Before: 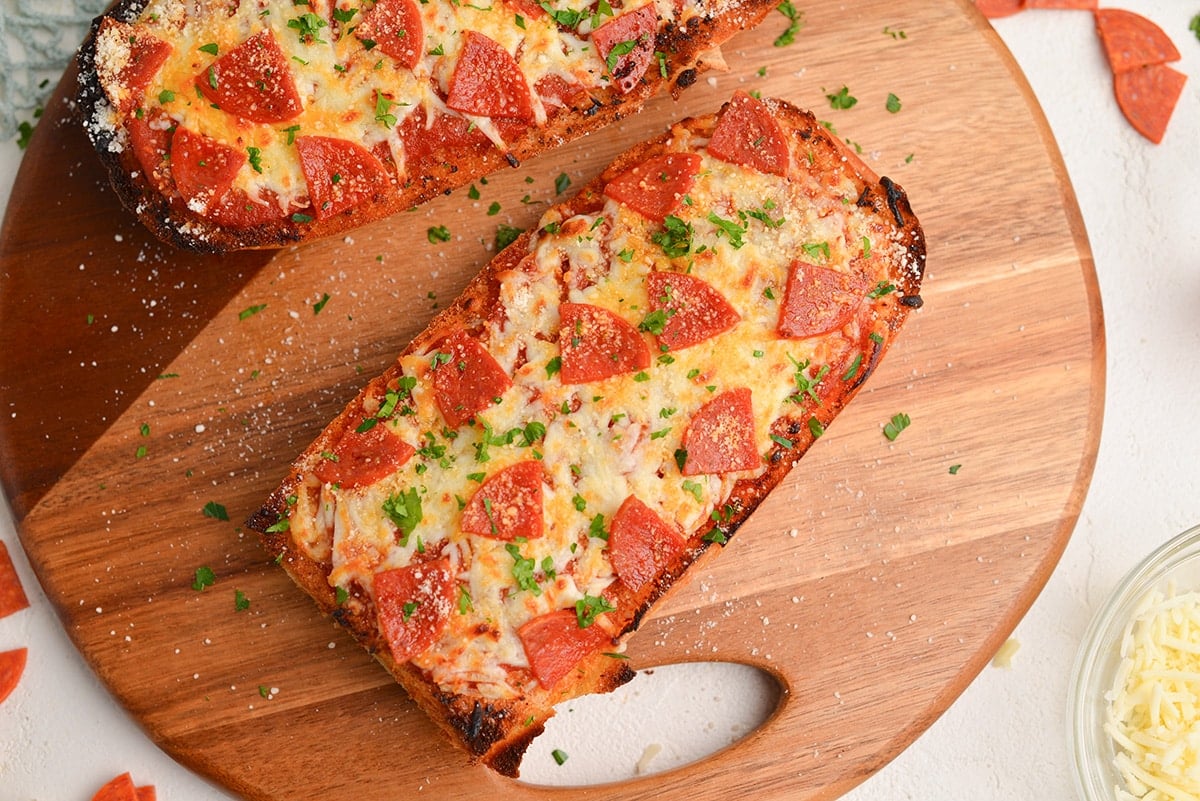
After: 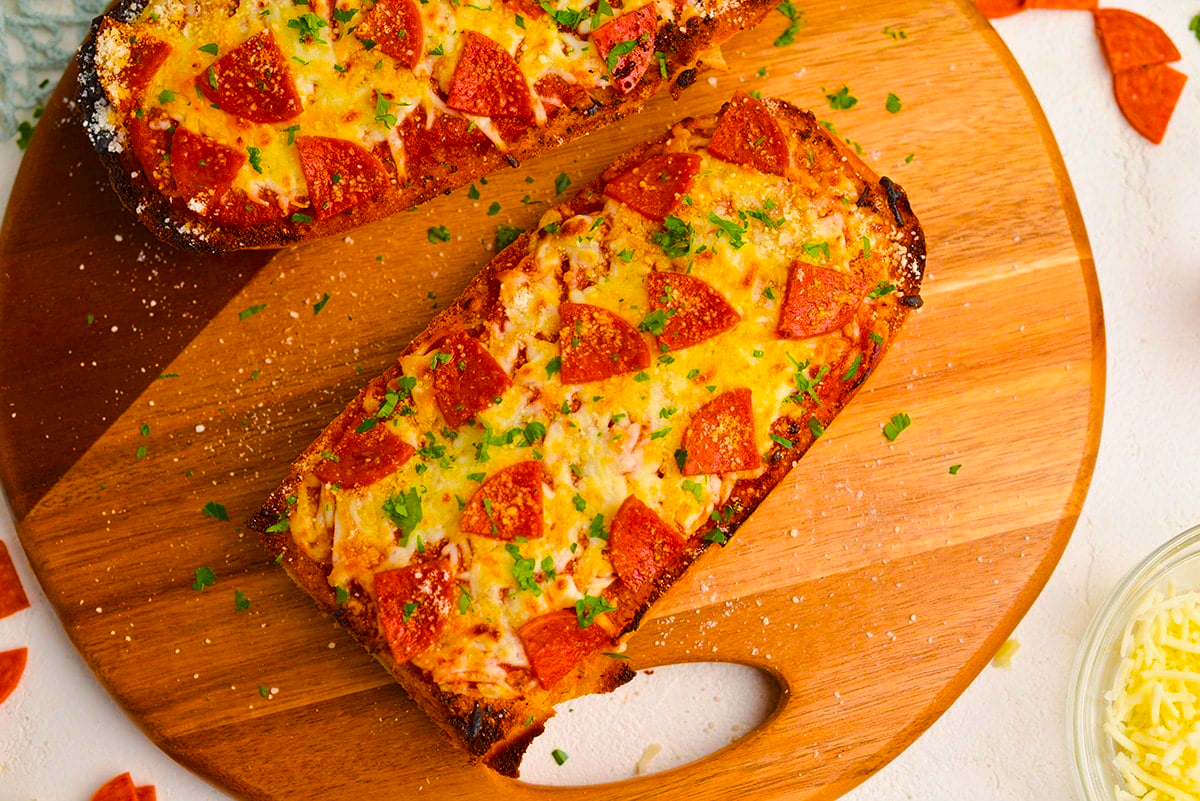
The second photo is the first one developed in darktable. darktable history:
color balance rgb: linear chroma grading › global chroma -15.433%, perceptual saturation grading › global saturation 66.196%, perceptual saturation grading › highlights 59.222%, perceptual saturation grading › mid-tones 49.593%, perceptual saturation grading › shadows 49.688%
